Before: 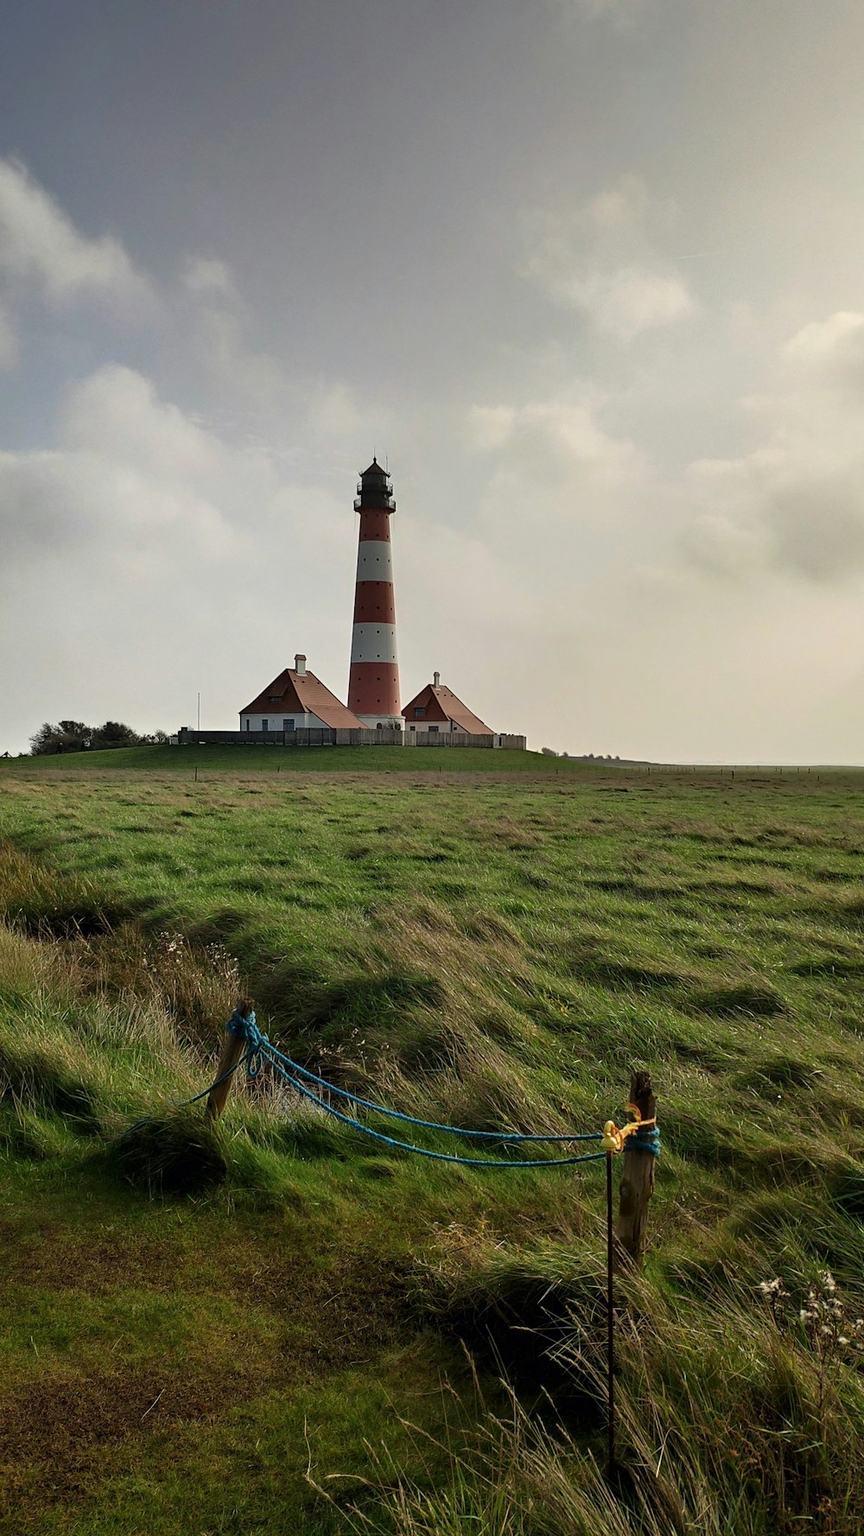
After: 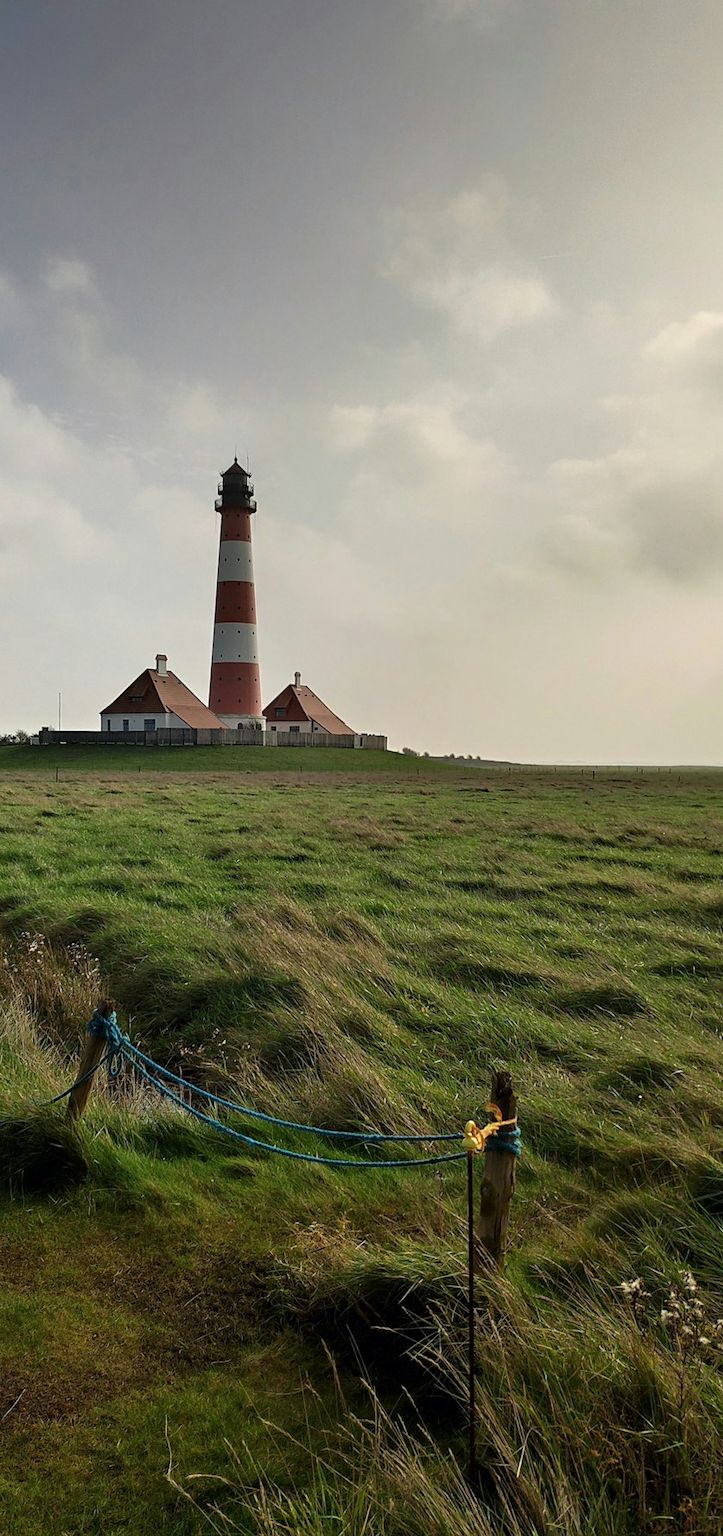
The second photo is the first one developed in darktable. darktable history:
crop: left 16.159%
